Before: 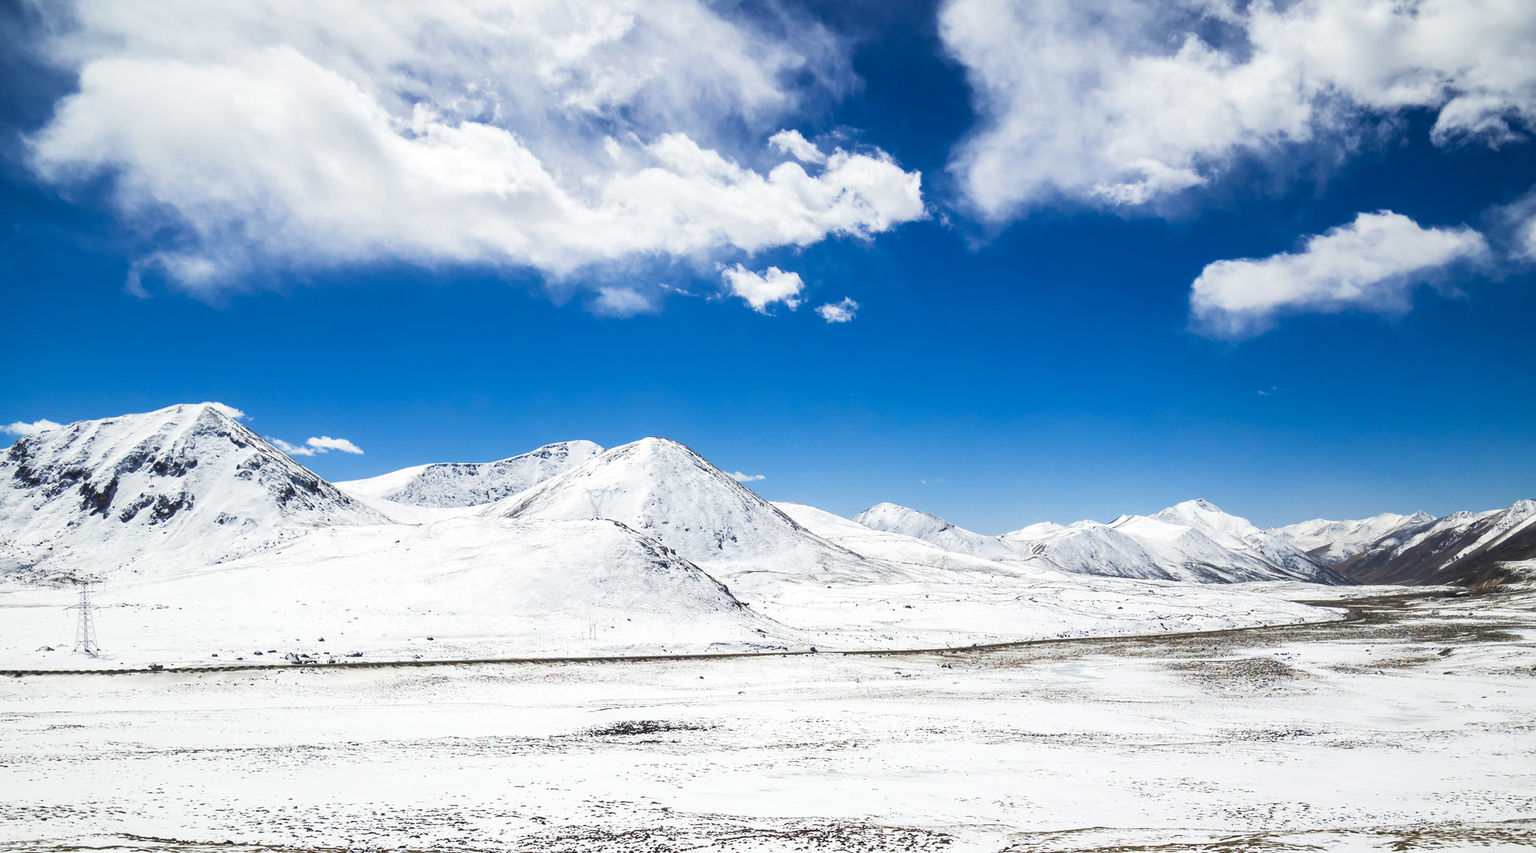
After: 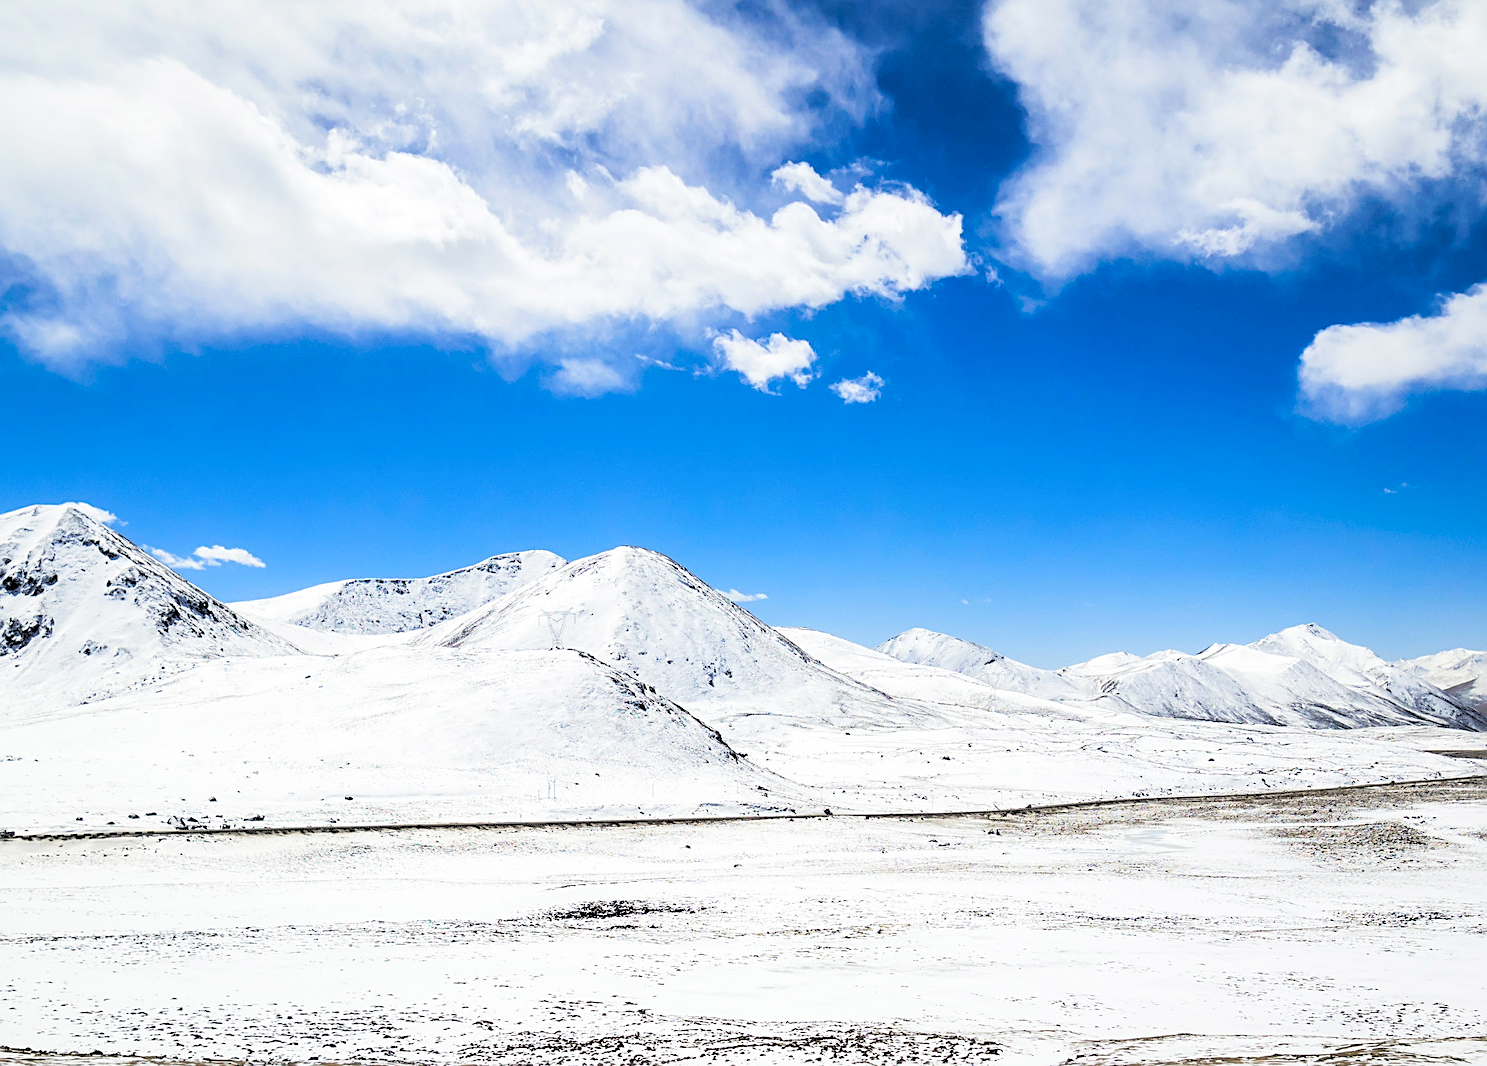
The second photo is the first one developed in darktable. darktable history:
tone curve: curves: ch0 [(0, 0) (0.003, 0.003) (0.011, 0.011) (0.025, 0.024) (0.044, 0.043) (0.069, 0.067) (0.1, 0.096) (0.136, 0.131) (0.177, 0.171) (0.224, 0.217) (0.277, 0.268) (0.335, 0.324) (0.399, 0.386) (0.468, 0.453) (0.543, 0.547) (0.623, 0.626) (0.709, 0.712) (0.801, 0.802) (0.898, 0.898) (1, 1)], preserve colors none
sharpen: on, module defaults
crop: left 9.88%, right 12.664%
rgb levels: levels [[0.027, 0.429, 0.996], [0, 0.5, 1], [0, 0.5, 1]]
